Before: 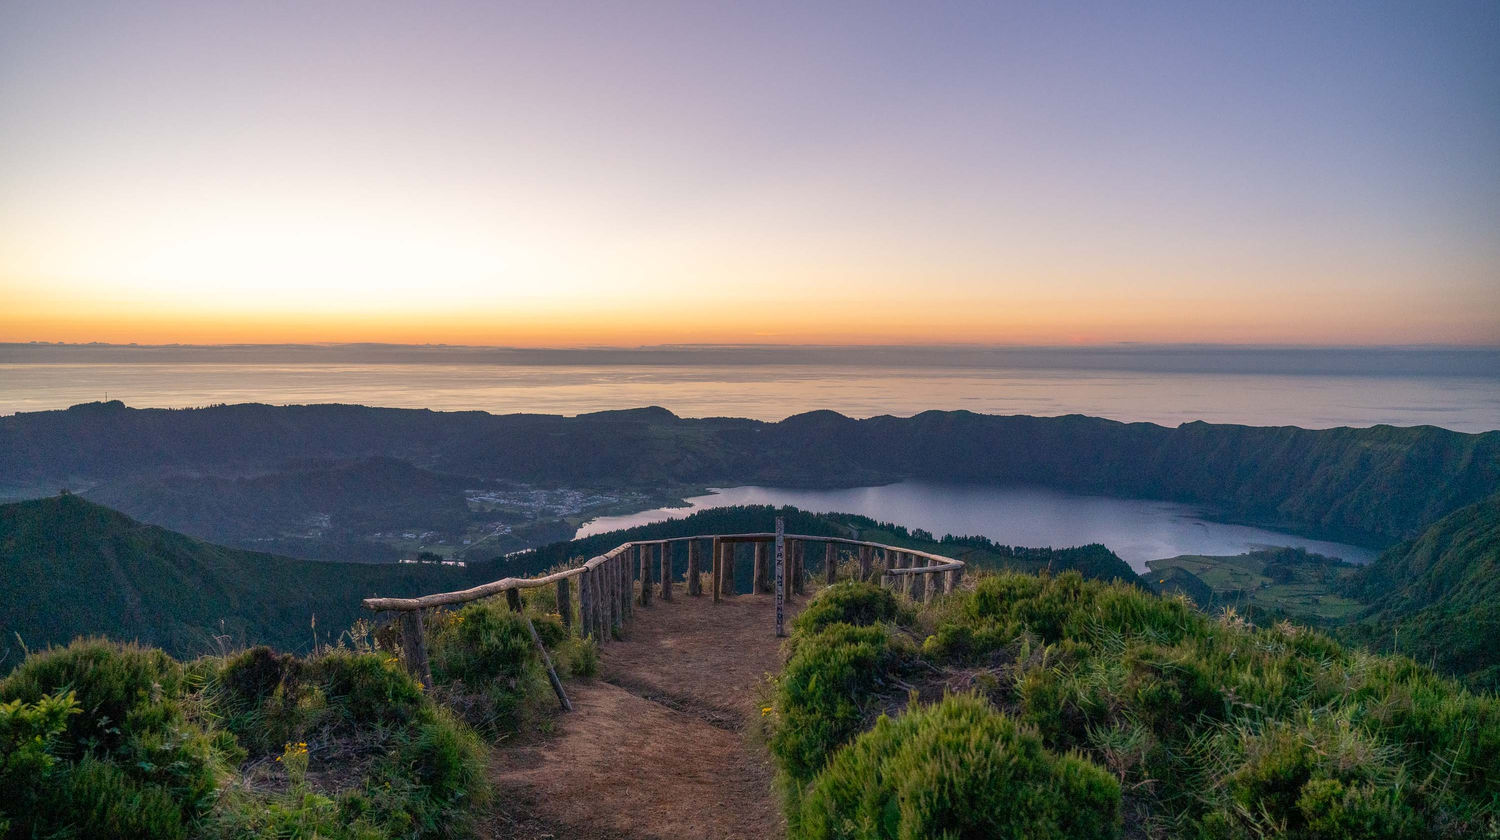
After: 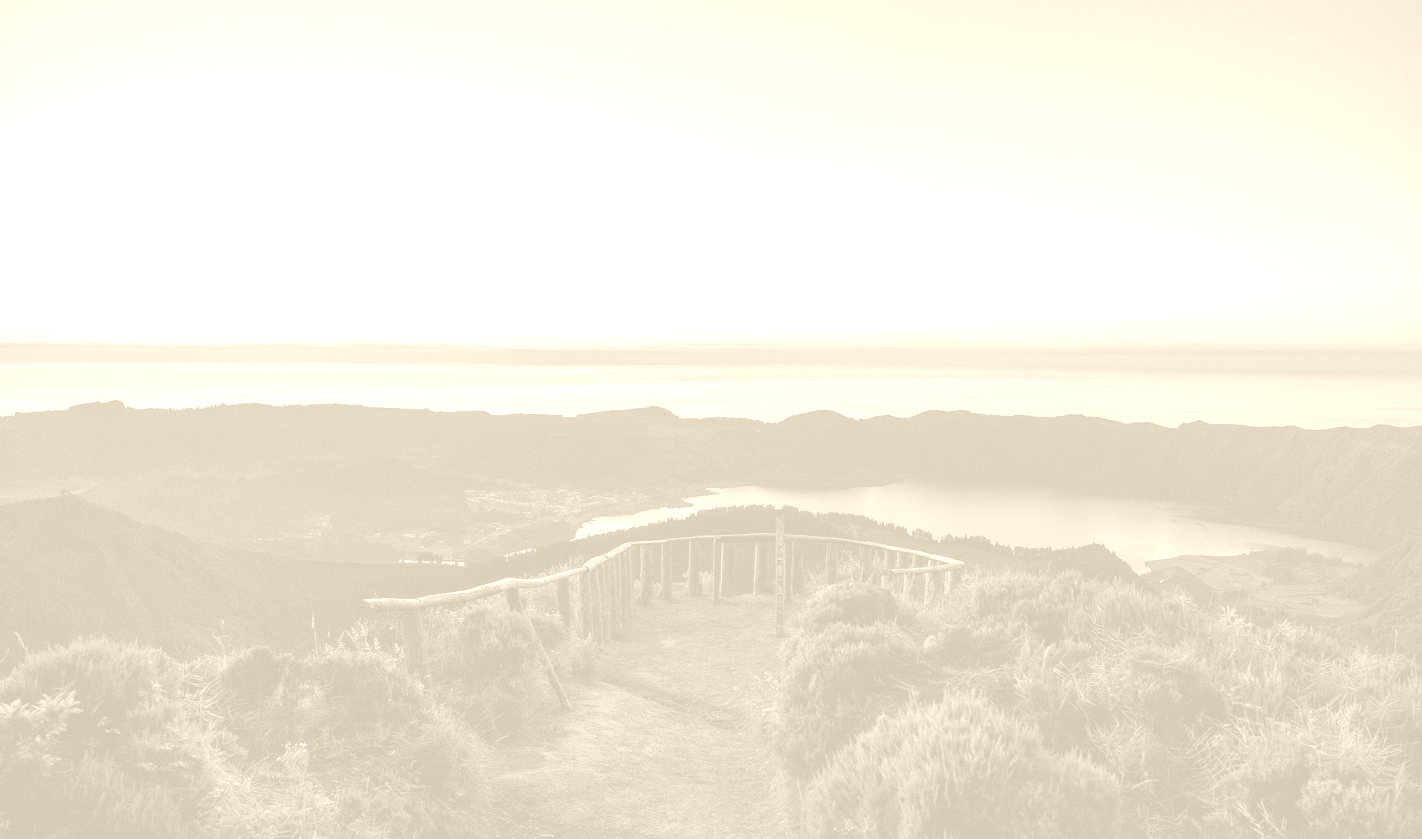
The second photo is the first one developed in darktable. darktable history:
crop and rotate: right 5.167%
colorize: hue 36°, saturation 71%, lightness 80.79%
exposure: black level correction -0.041, exposure 0.064 EV, compensate highlight preservation false
color balance rgb: shadows lift › chroma 1%, shadows lift › hue 113°, highlights gain › chroma 0.2%, highlights gain › hue 333°, perceptual saturation grading › global saturation 20%, perceptual saturation grading › highlights -50%, perceptual saturation grading › shadows 25%, contrast -10%
